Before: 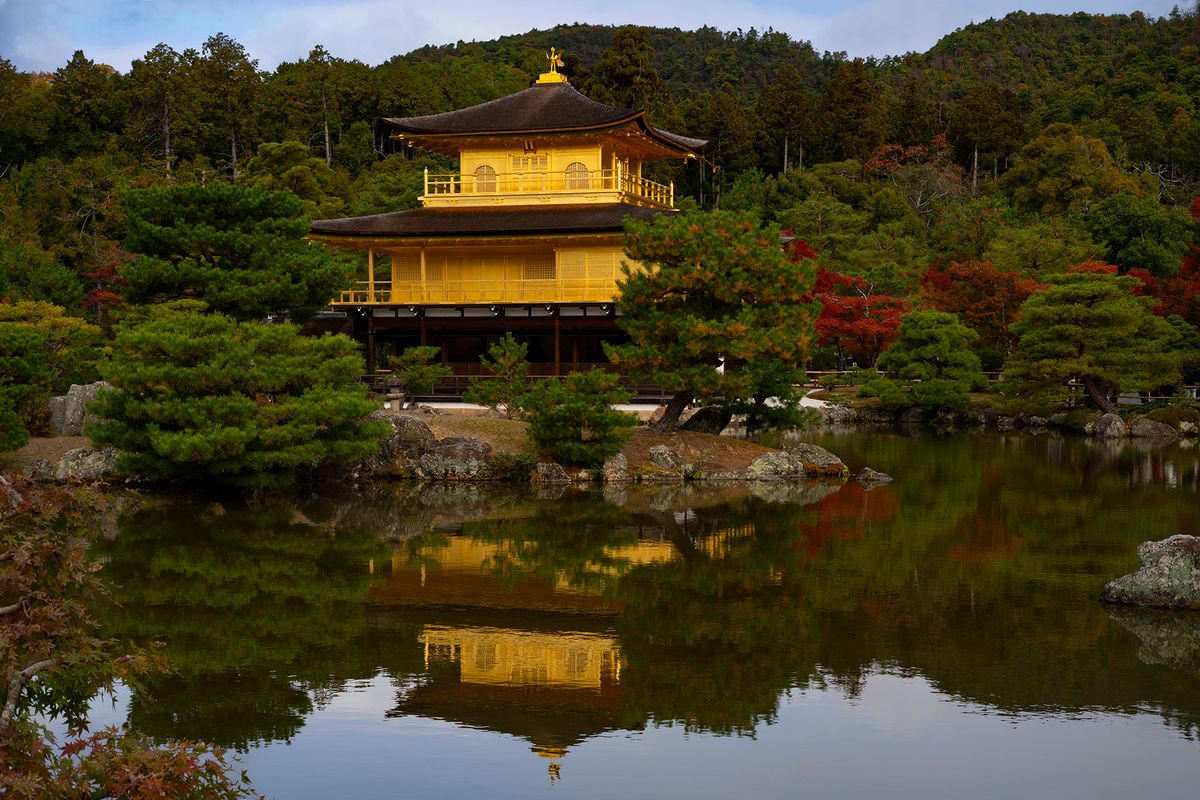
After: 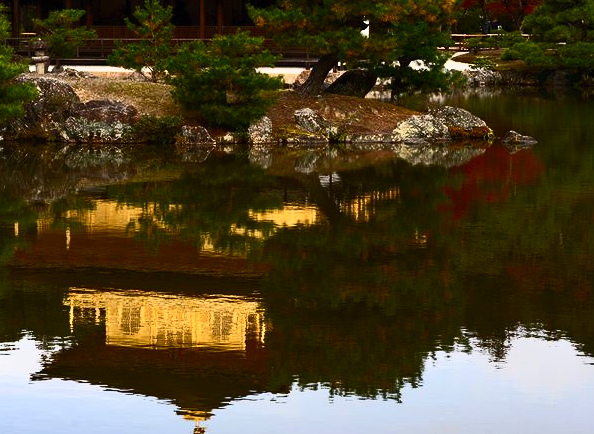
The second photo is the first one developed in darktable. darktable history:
contrast brightness saturation: contrast 0.634, brightness 0.338, saturation 0.147
crop: left 29.607%, top 42.225%, right 20.859%, bottom 3.463%
